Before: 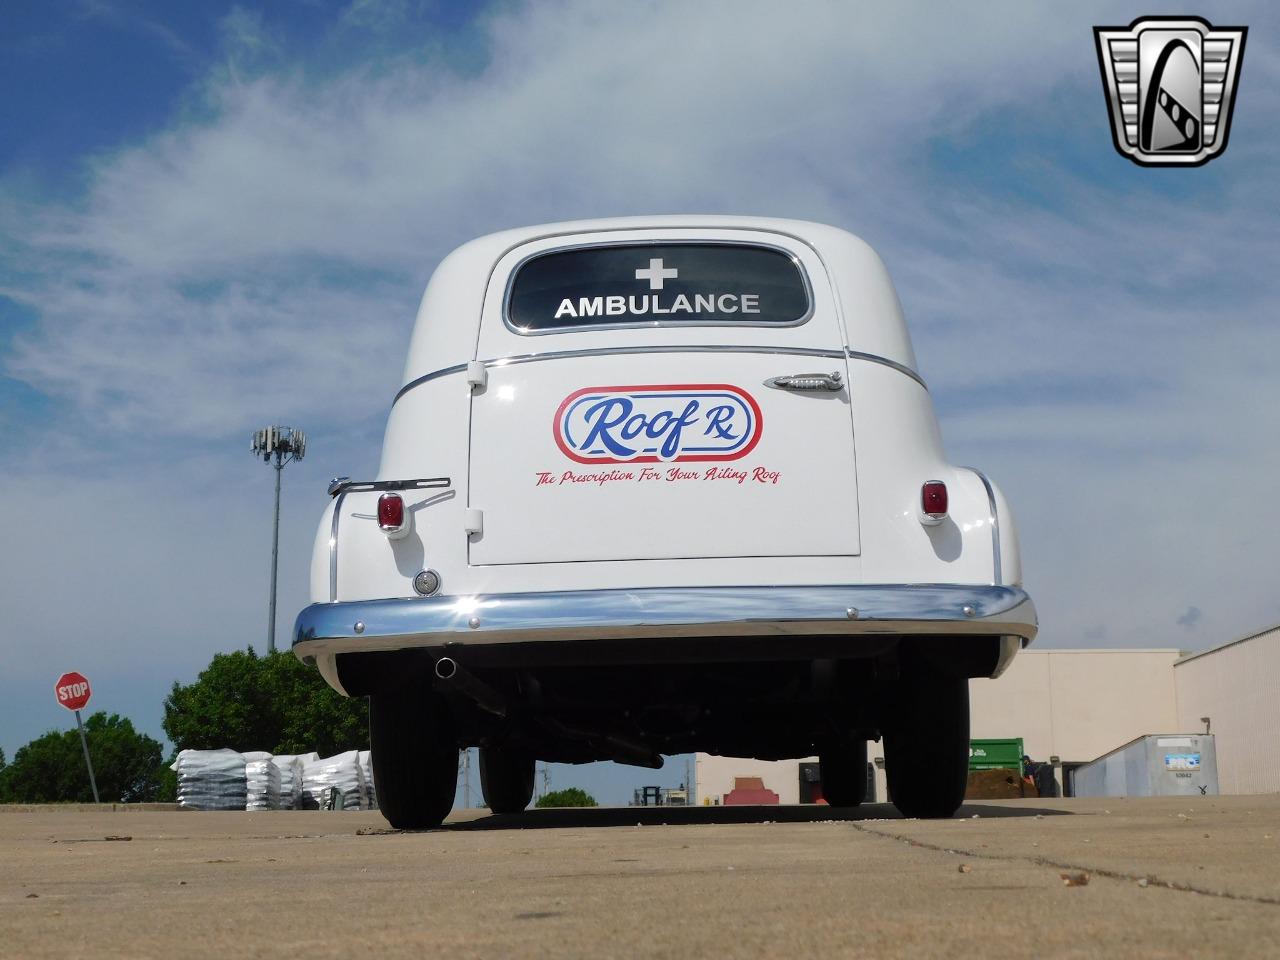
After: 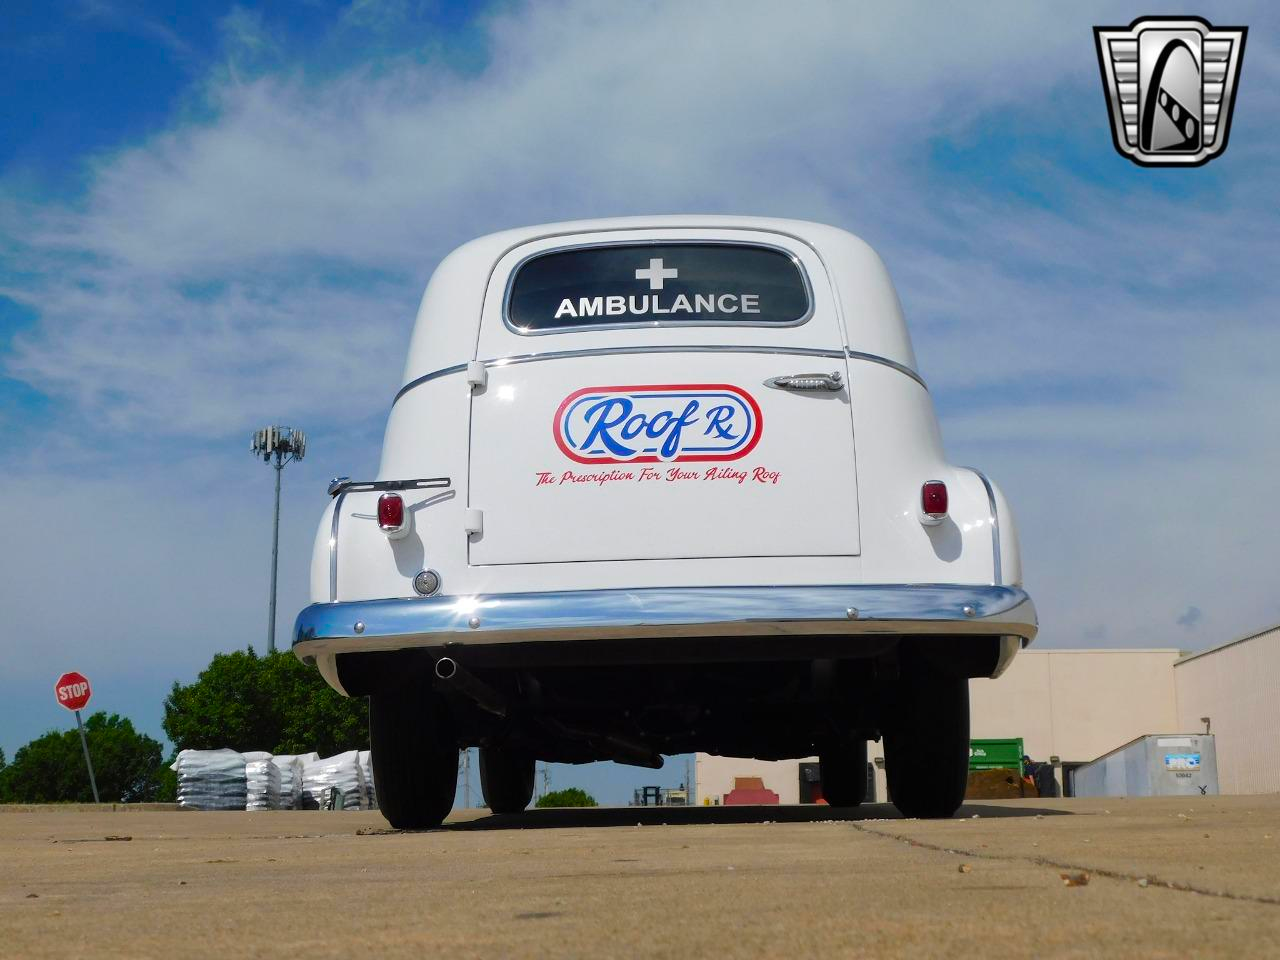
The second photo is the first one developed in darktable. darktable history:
color balance rgb: linear chroma grading › shadows 9.5%, linear chroma grading › highlights 10.514%, linear chroma grading › global chroma 15.57%, linear chroma grading › mid-tones 14.855%, perceptual saturation grading › global saturation 0.576%, global vibrance 0.535%
